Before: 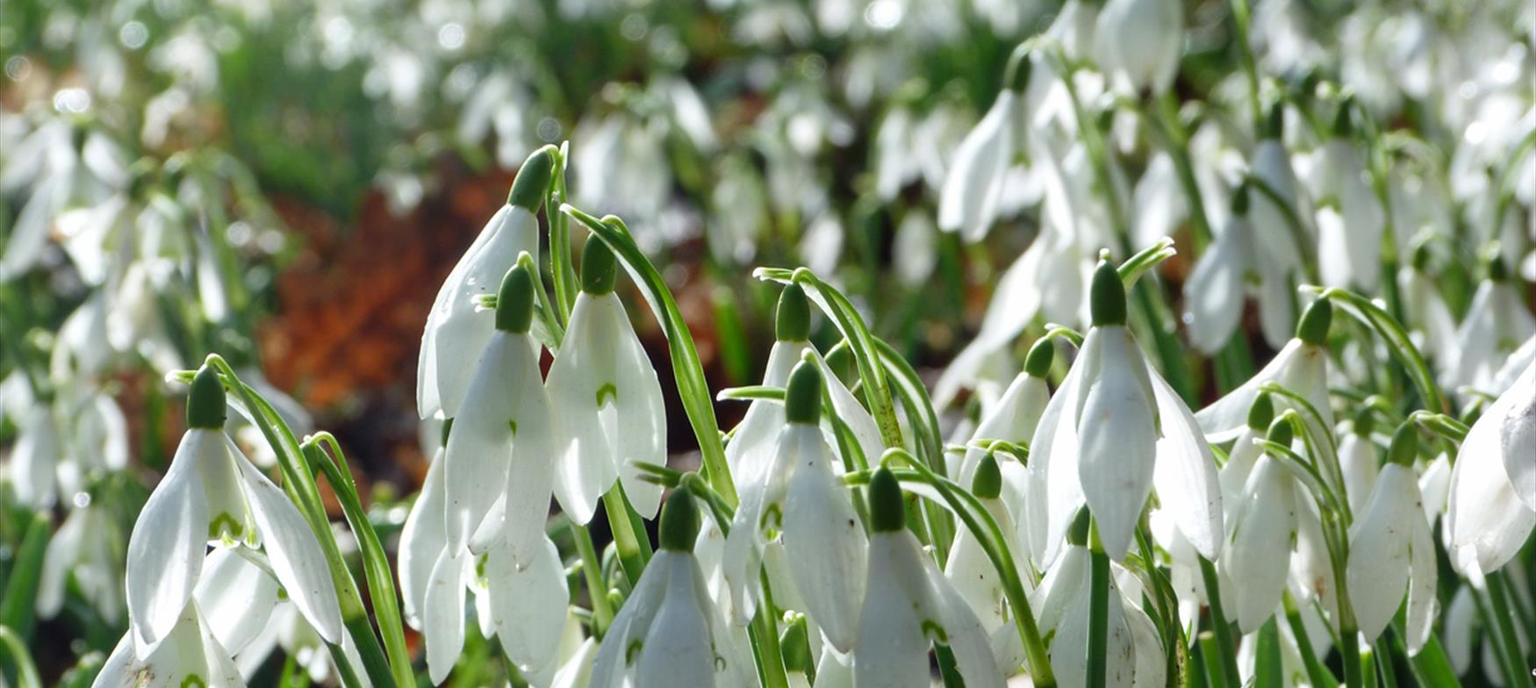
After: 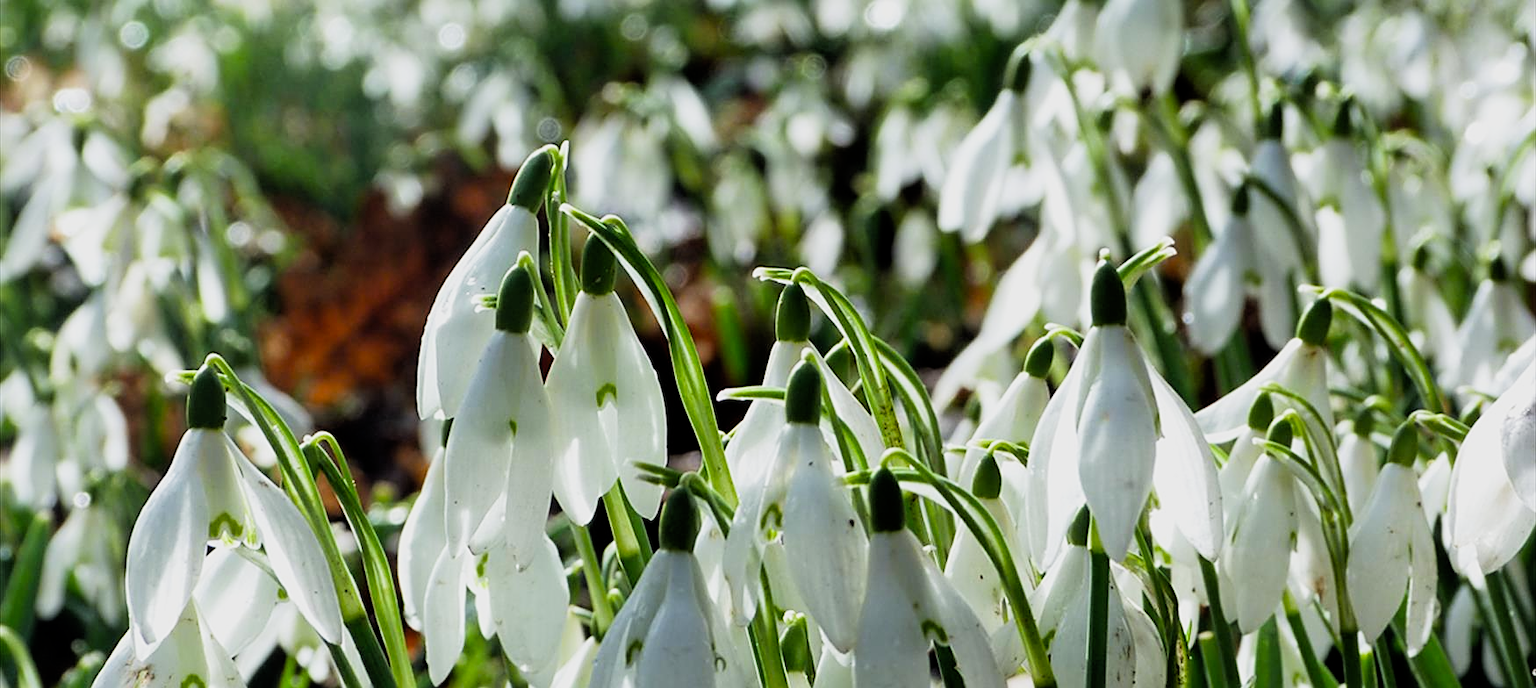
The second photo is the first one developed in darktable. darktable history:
sharpen: on, module defaults
filmic rgb: middle gray luminance 9.93%, black relative exposure -8.65 EV, white relative exposure 3.3 EV, threshold 5.99 EV, target black luminance 0%, hardness 5.2, latitude 44.6%, contrast 1.308, highlights saturation mix 6.28%, shadows ↔ highlights balance 23.85%, preserve chrominance RGB euclidean norm, color science v5 (2021), contrast in shadows safe, contrast in highlights safe, enable highlight reconstruction true
